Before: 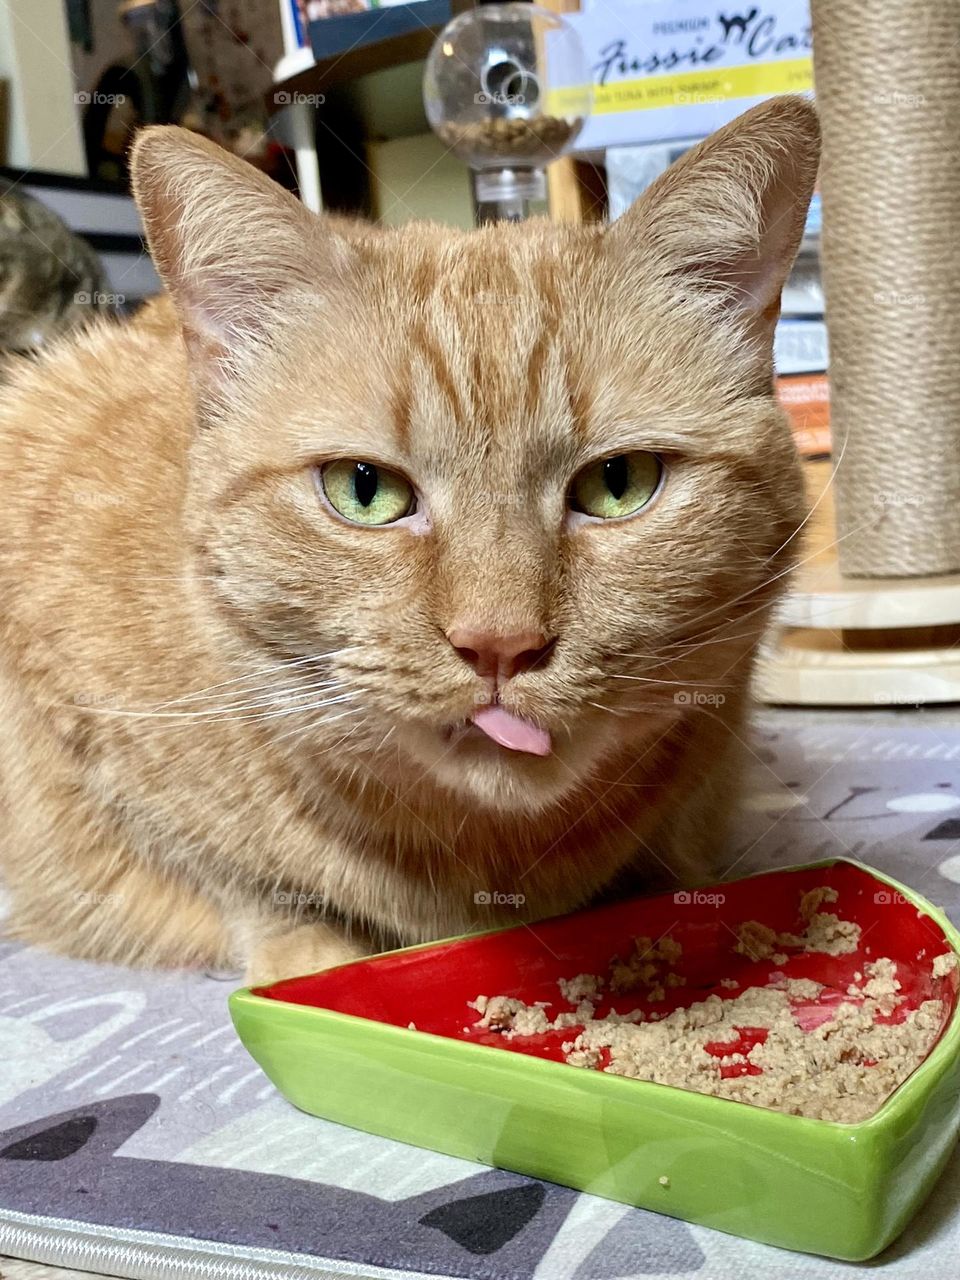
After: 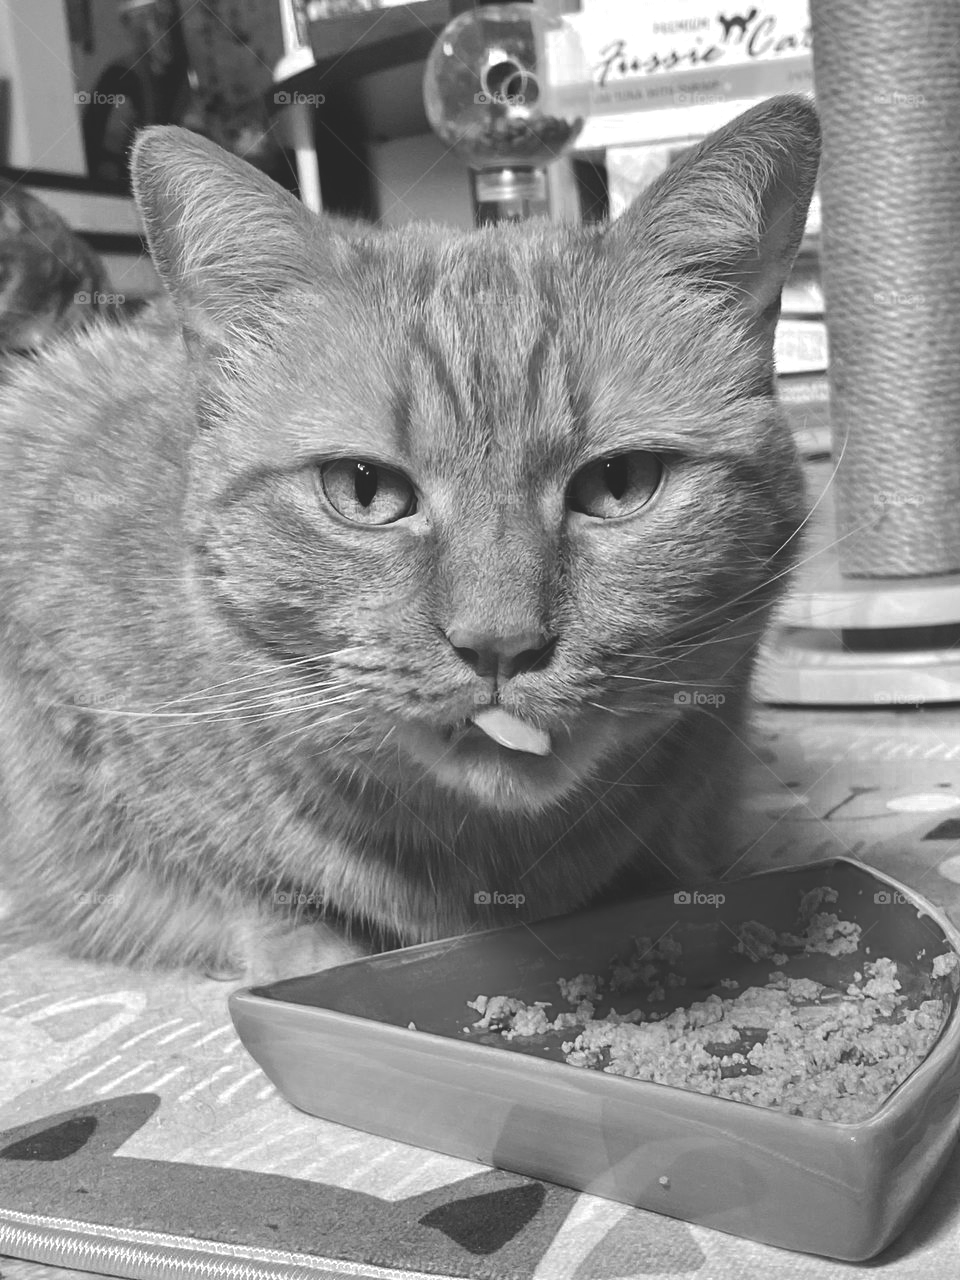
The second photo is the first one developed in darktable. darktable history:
color balance rgb: global offset › luminance 1.493%, perceptual saturation grading › global saturation 0.588%, perceptual saturation grading › mid-tones 6.106%, perceptual saturation grading › shadows 71.264%, global vibrance 20%
color zones: curves: ch0 [(0, 0.613) (0.01, 0.613) (0.245, 0.448) (0.498, 0.529) (0.642, 0.665) (0.879, 0.777) (0.99, 0.613)]; ch1 [(0, 0) (0.143, 0) (0.286, 0) (0.429, 0) (0.571, 0) (0.714, 0) (0.857, 0)]
shadows and highlights: on, module defaults
